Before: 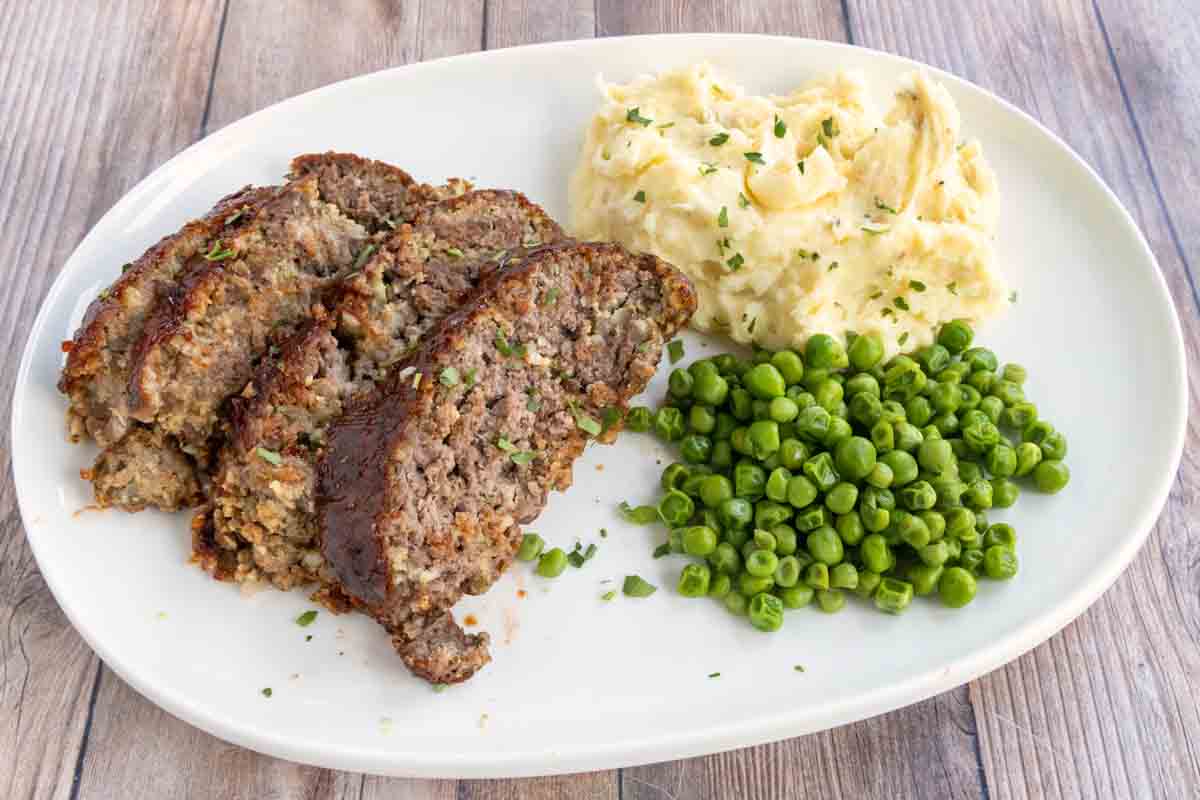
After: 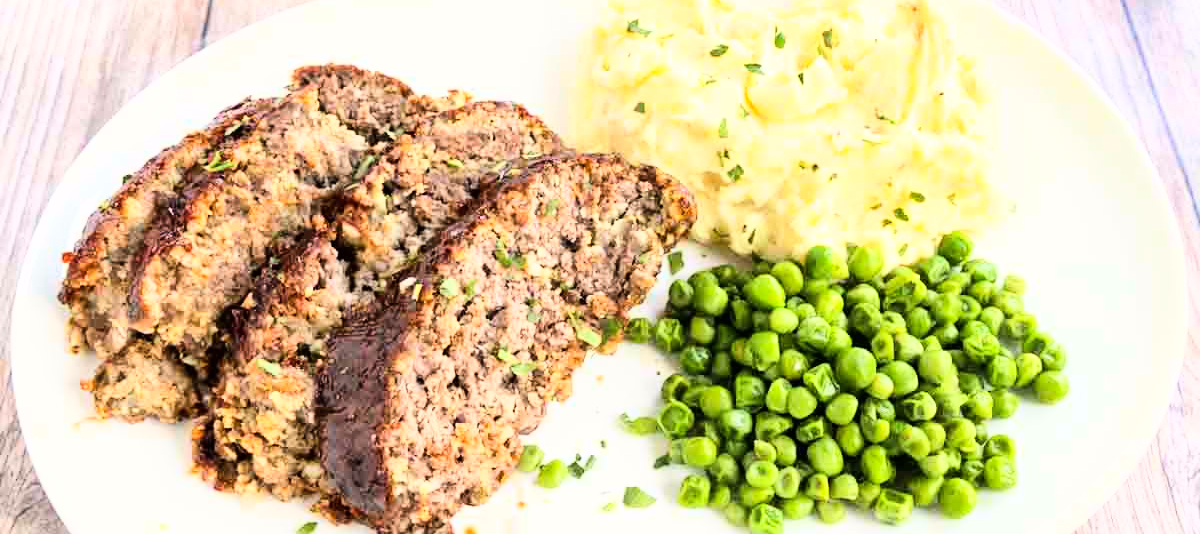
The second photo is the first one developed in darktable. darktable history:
crop: top 11.149%, bottom 22.069%
color correction: highlights b* 2.97
base curve: curves: ch0 [(0, 0) (0.007, 0.004) (0.027, 0.03) (0.046, 0.07) (0.207, 0.54) (0.442, 0.872) (0.673, 0.972) (1, 1)]
